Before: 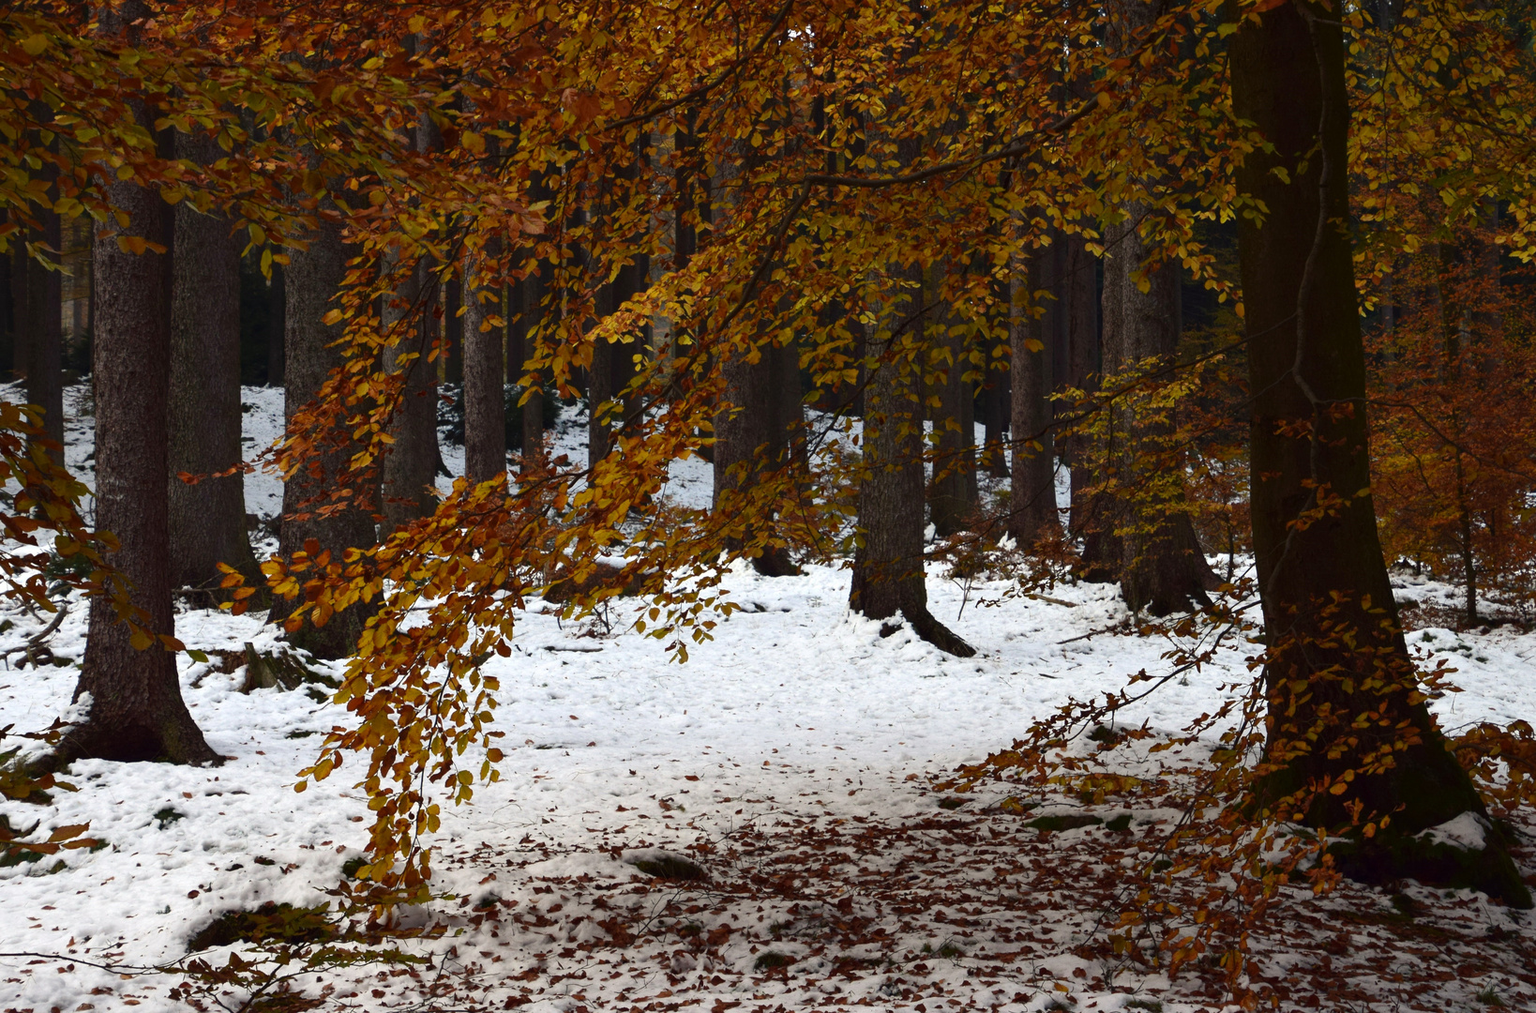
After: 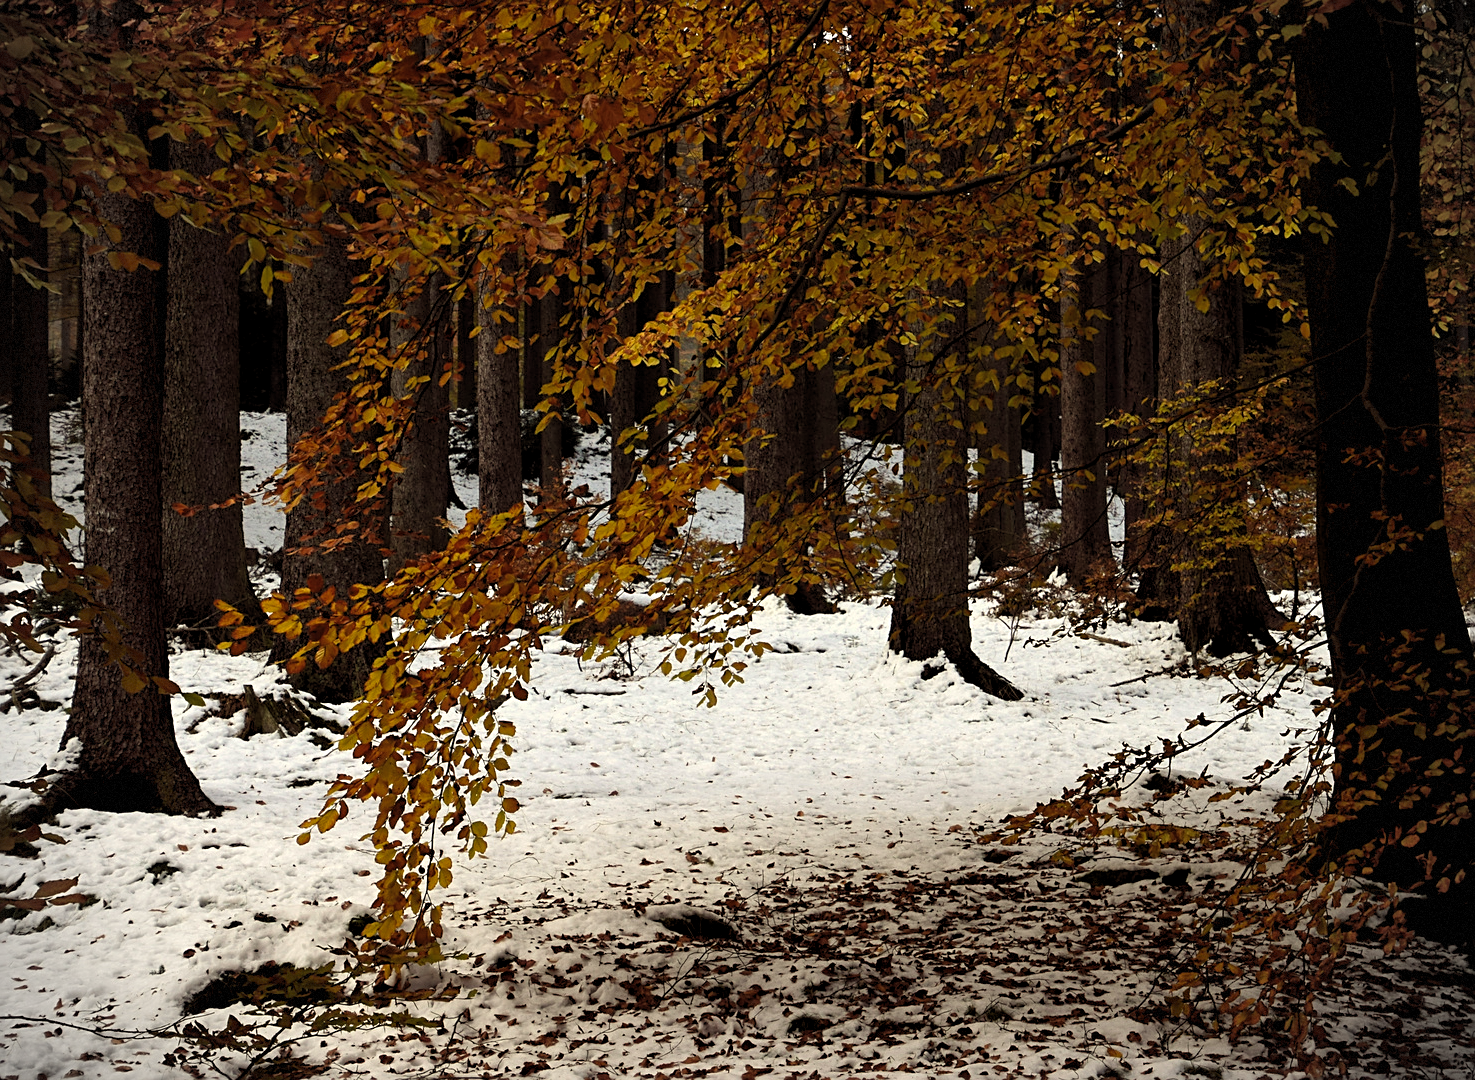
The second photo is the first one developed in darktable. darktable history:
crop and rotate: left 1.088%, right 8.807%
color balance: lift [1.005, 1.002, 0.998, 0.998], gamma [1, 1.021, 1.02, 0.979], gain [0.923, 1.066, 1.056, 0.934]
exposure: exposure -0.153 EV, compensate highlight preservation false
sharpen: on, module defaults
white balance: emerald 1
rgb levels: levels [[0.01, 0.419, 0.839], [0, 0.5, 1], [0, 0.5, 1]]
vignetting: dithering 8-bit output, unbound false
